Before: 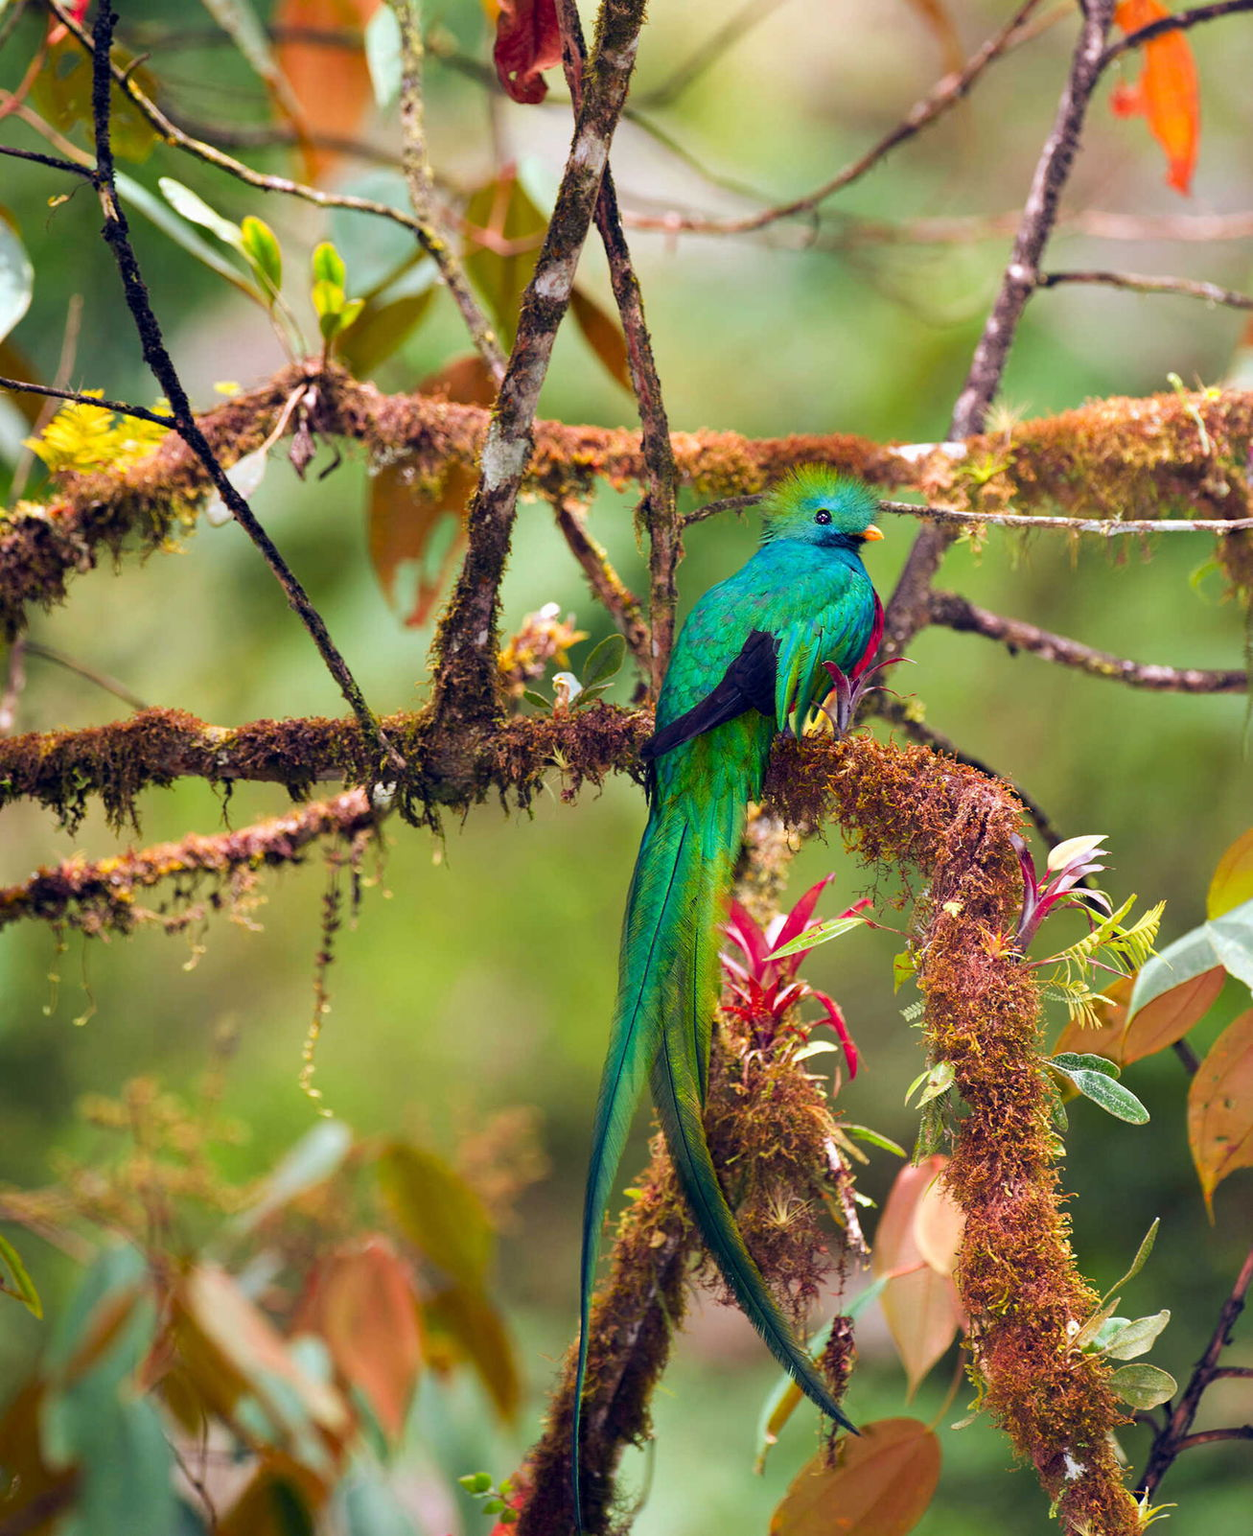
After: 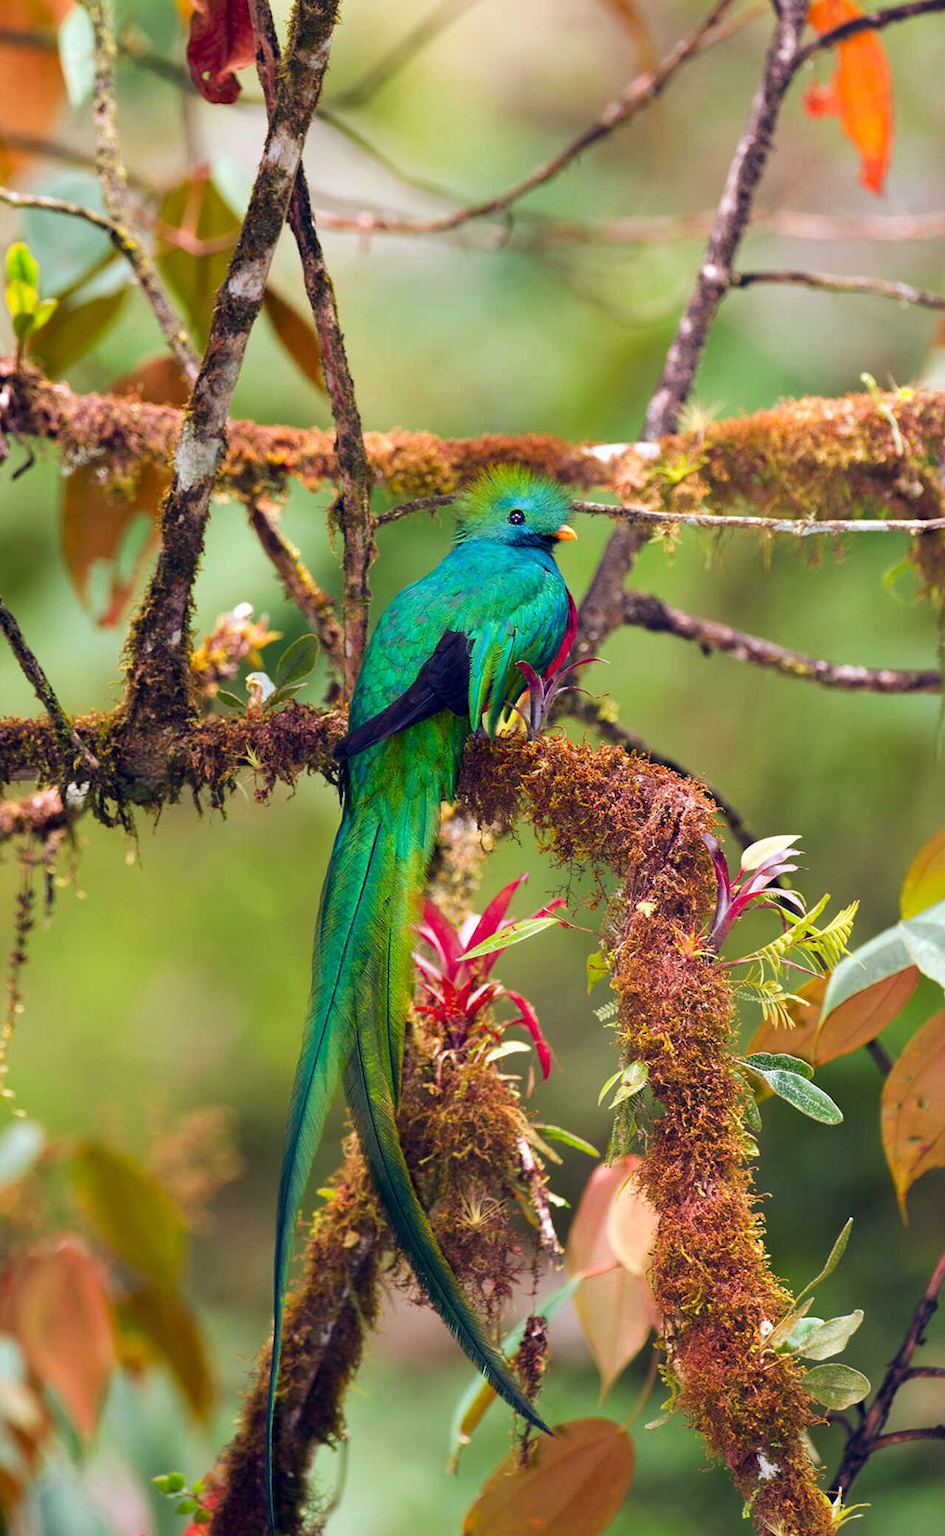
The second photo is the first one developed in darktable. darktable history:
crop and rotate: left 24.544%
